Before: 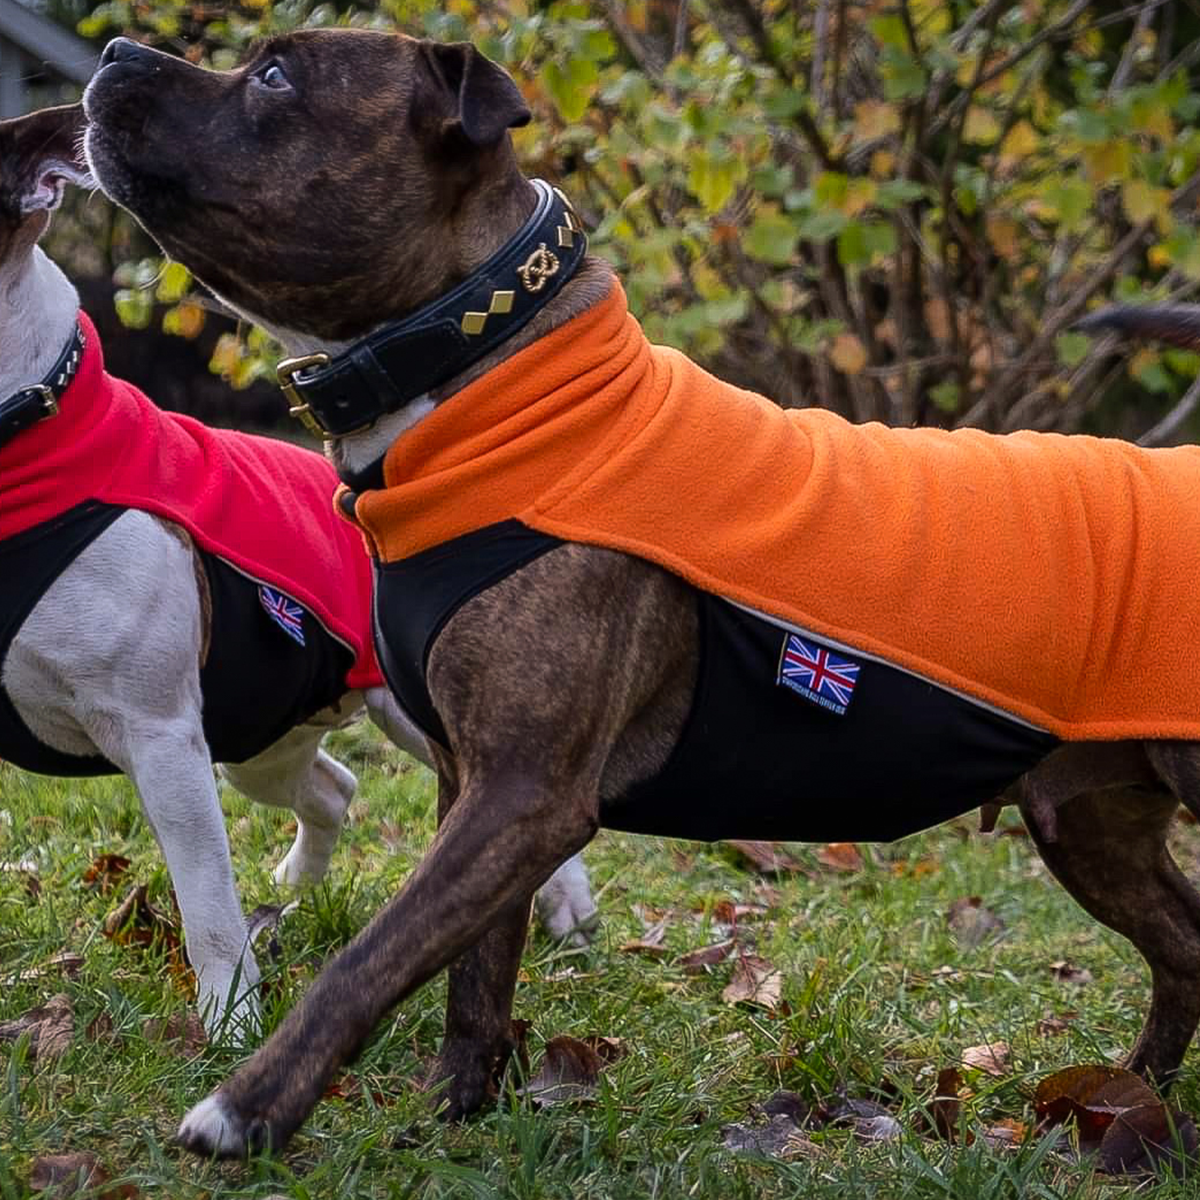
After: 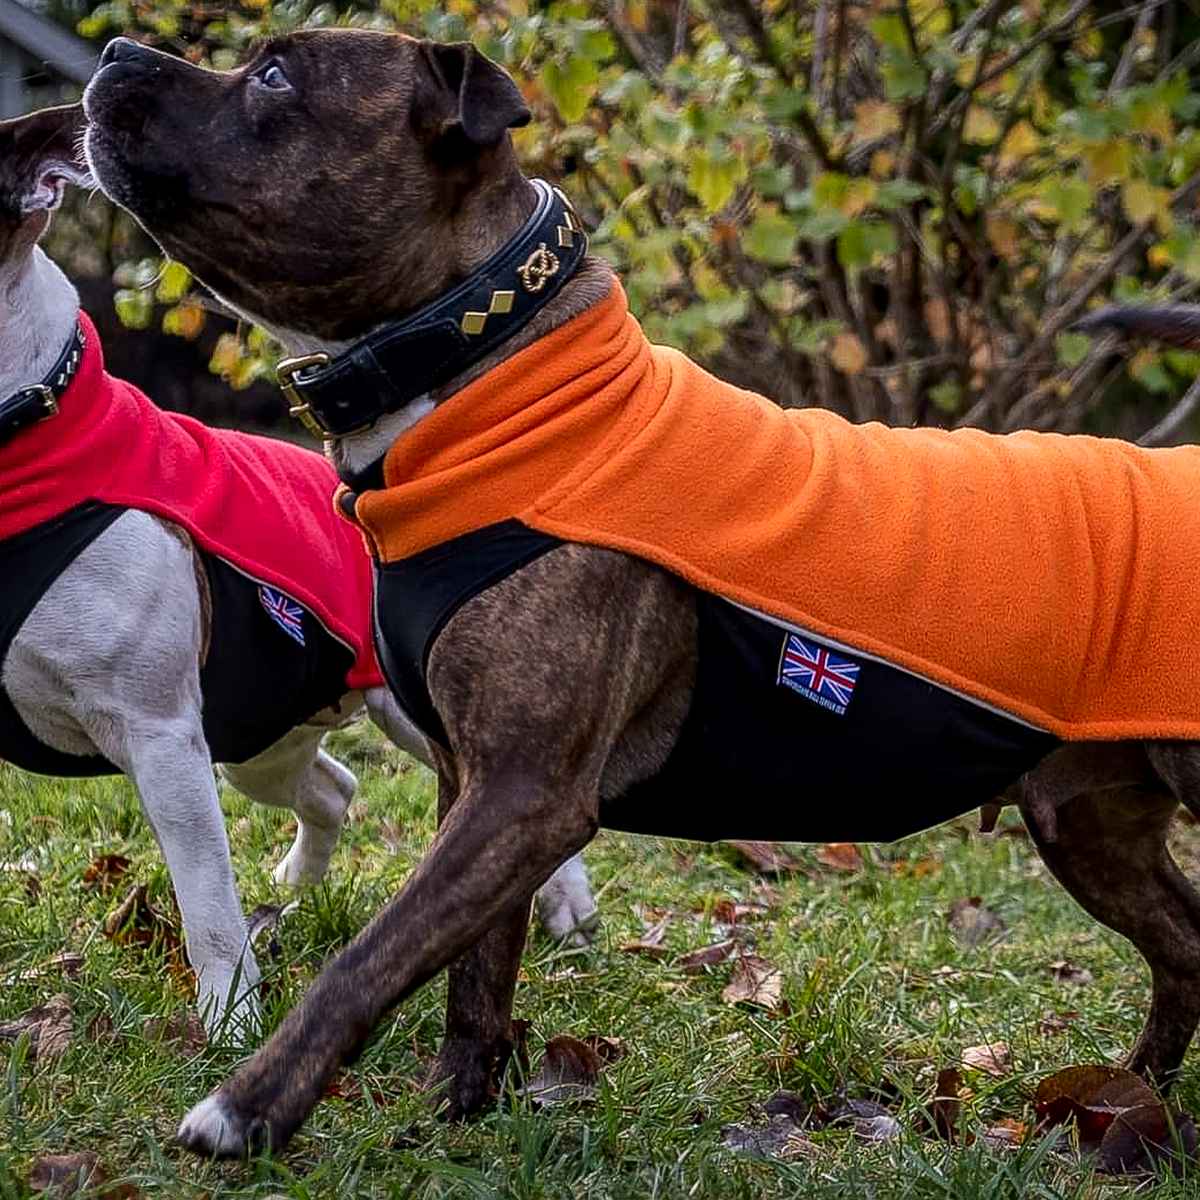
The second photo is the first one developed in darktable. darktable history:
sharpen: radius 1.453, amount 0.416, threshold 1.257
contrast brightness saturation: contrast 0.08, saturation 0.023
local contrast: on, module defaults
